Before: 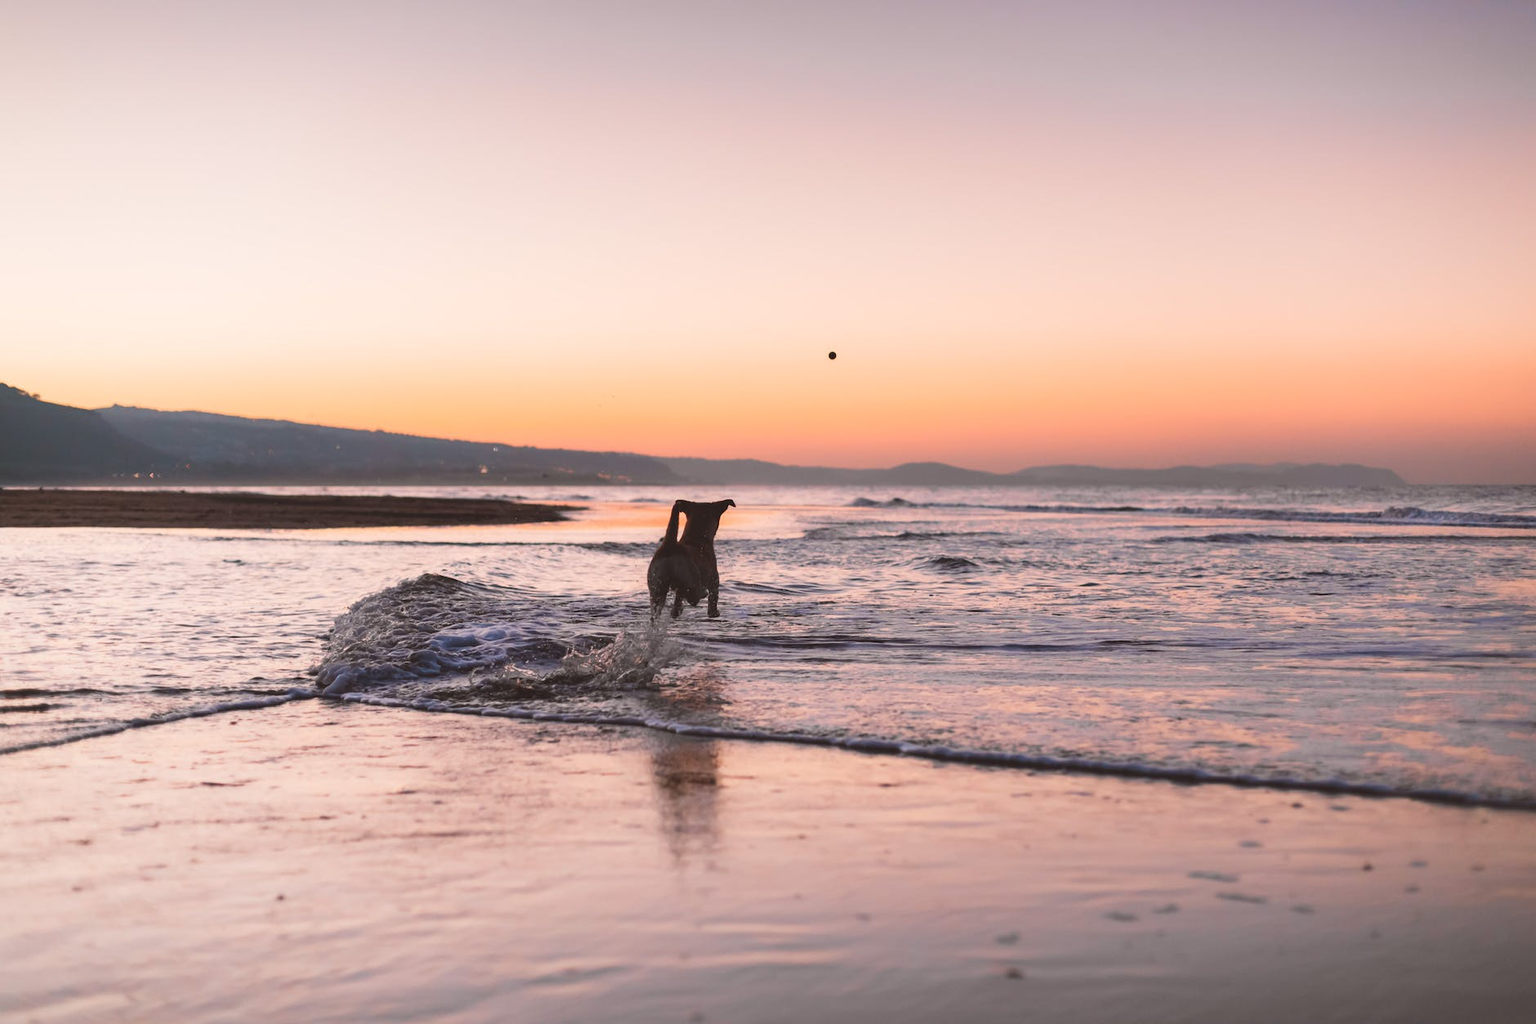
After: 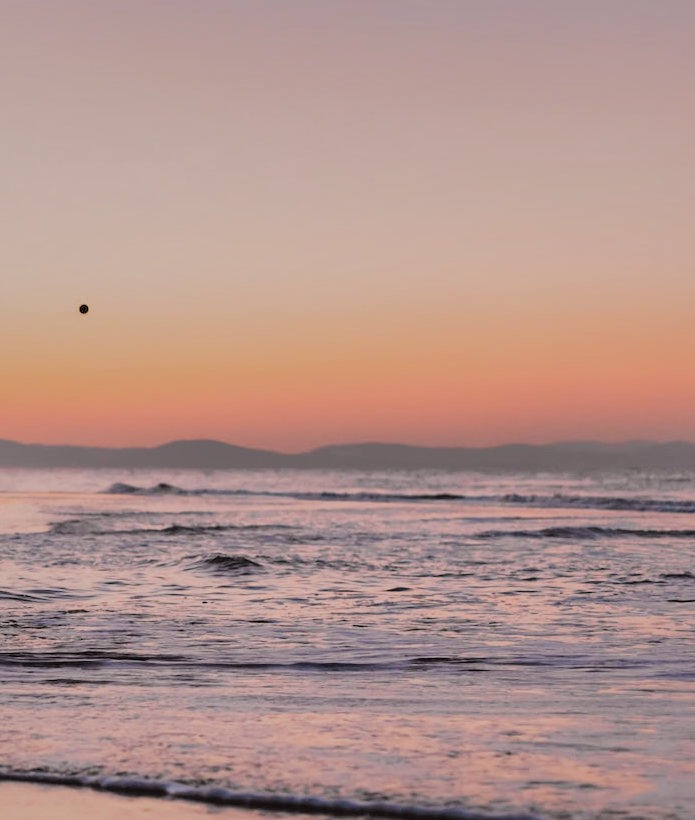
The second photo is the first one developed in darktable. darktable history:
filmic rgb: black relative exposure -7.65 EV, white relative exposure 4.56 EV, hardness 3.61, contrast 1.252
crop and rotate: left 49.761%, top 10.087%, right 13.221%, bottom 24.413%
shadows and highlights: shadows 39.58, highlights -60.06
